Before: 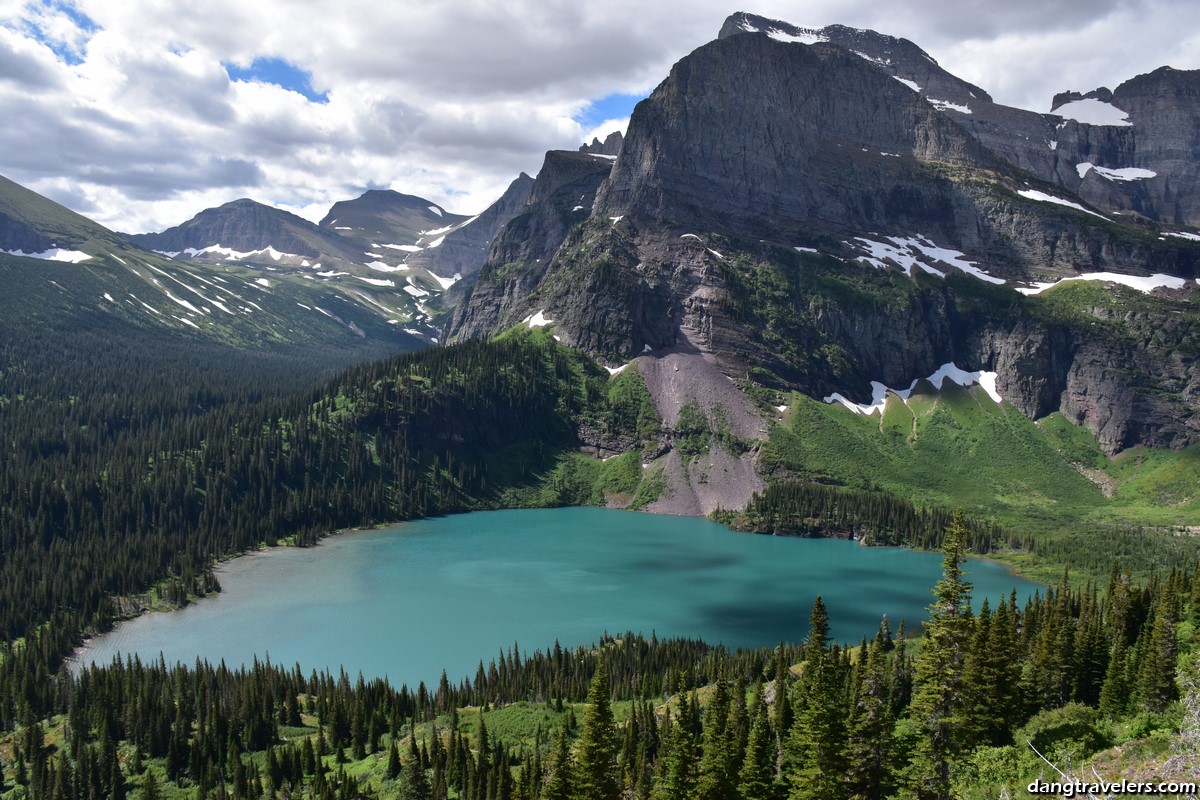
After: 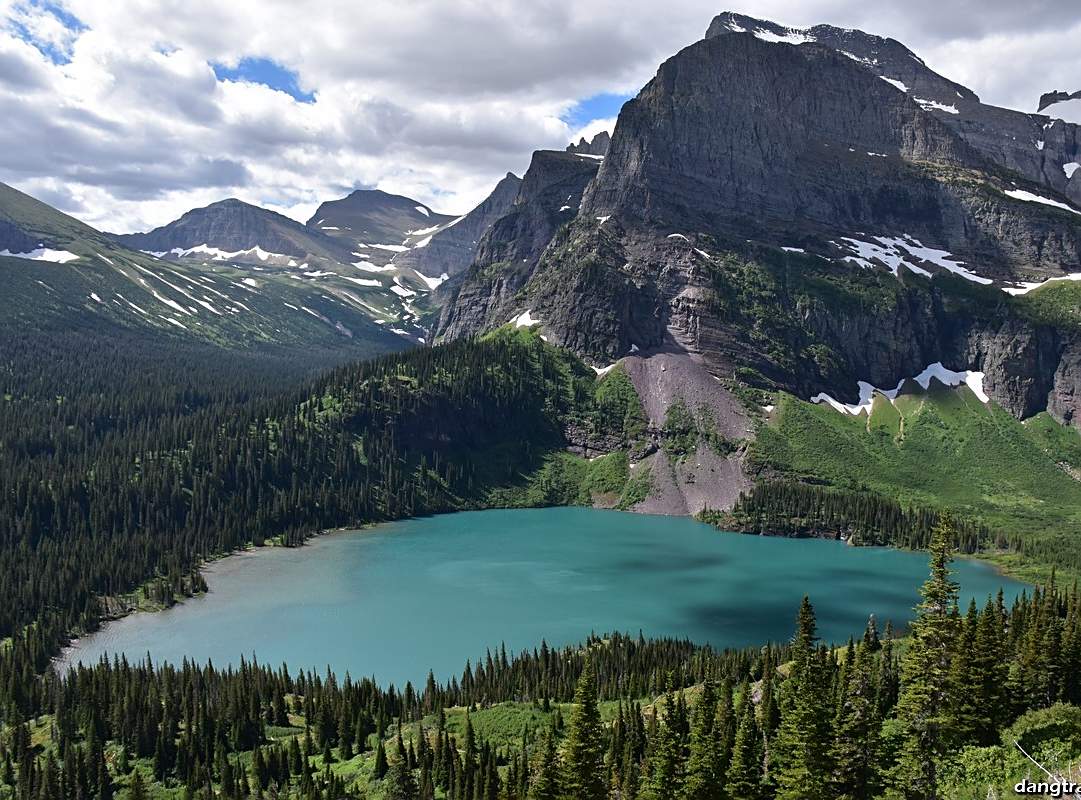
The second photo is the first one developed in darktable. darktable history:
sharpen: on, module defaults
crop and rotate: left 1.088%, right 8.807%
